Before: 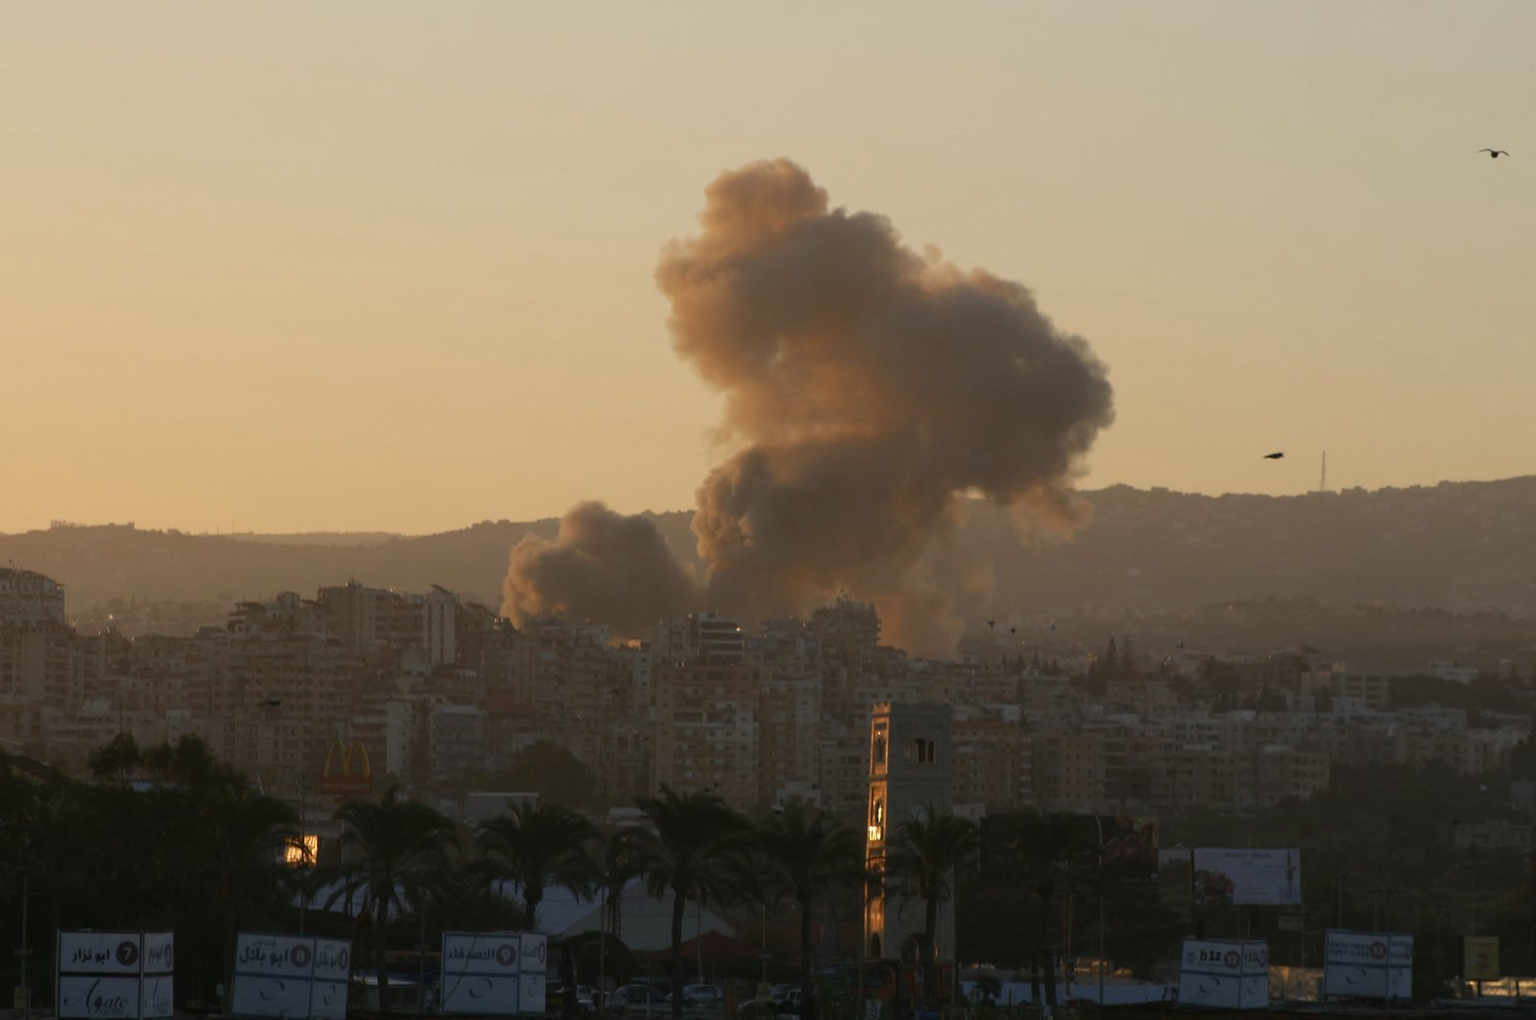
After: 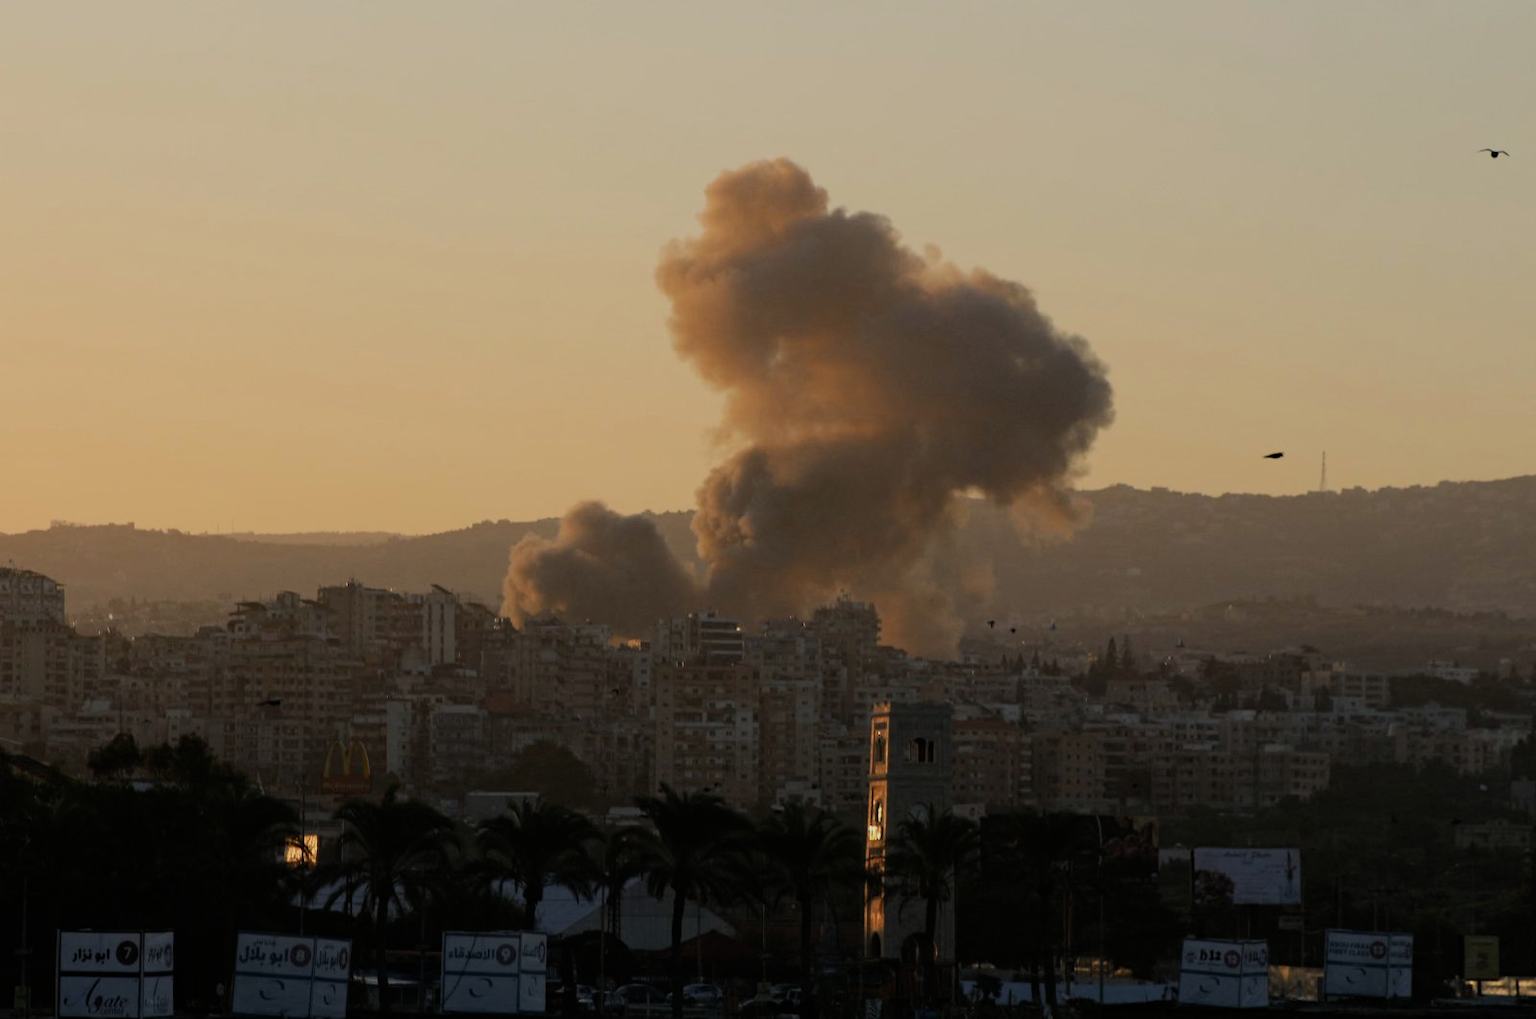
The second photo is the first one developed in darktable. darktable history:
filmic rgb: black relative exposure -7.65 EV, white relative exposure 4.56 EV, hardness 3.61, color science v6 (2022)
haze removal: compatibility mode true, adaptive false
